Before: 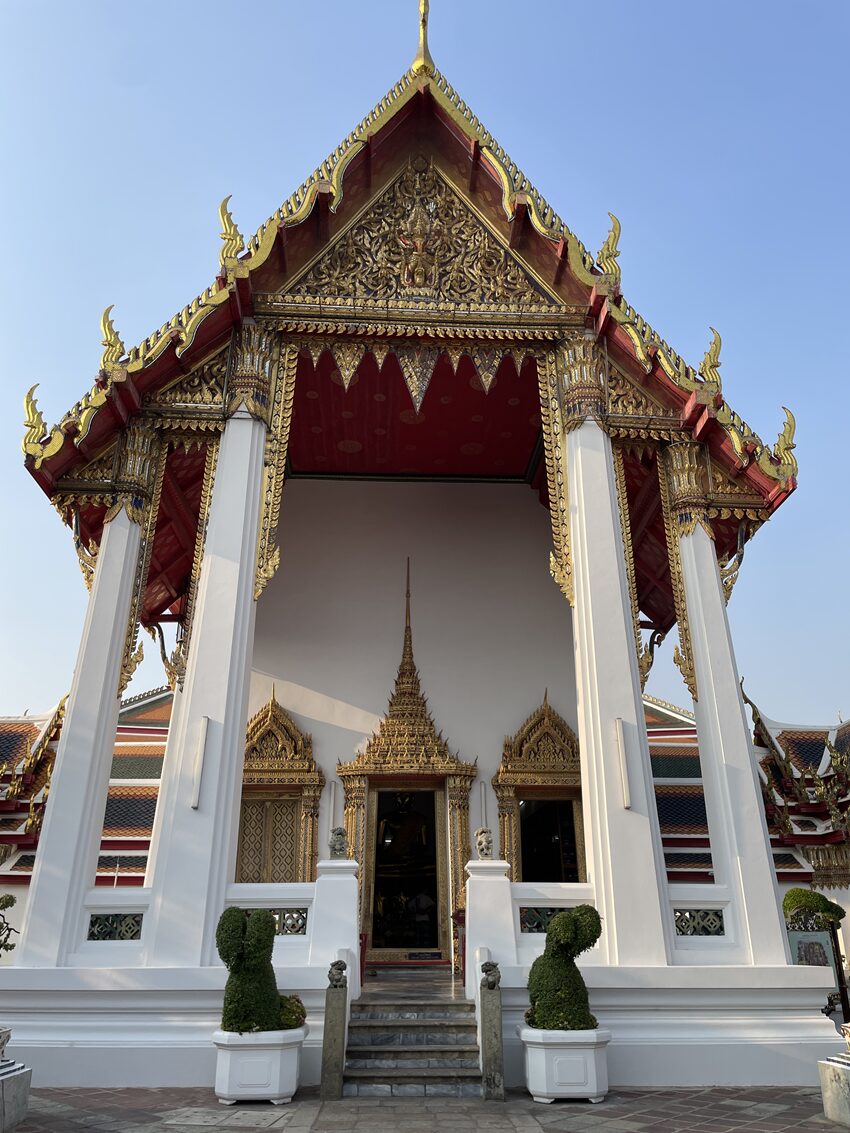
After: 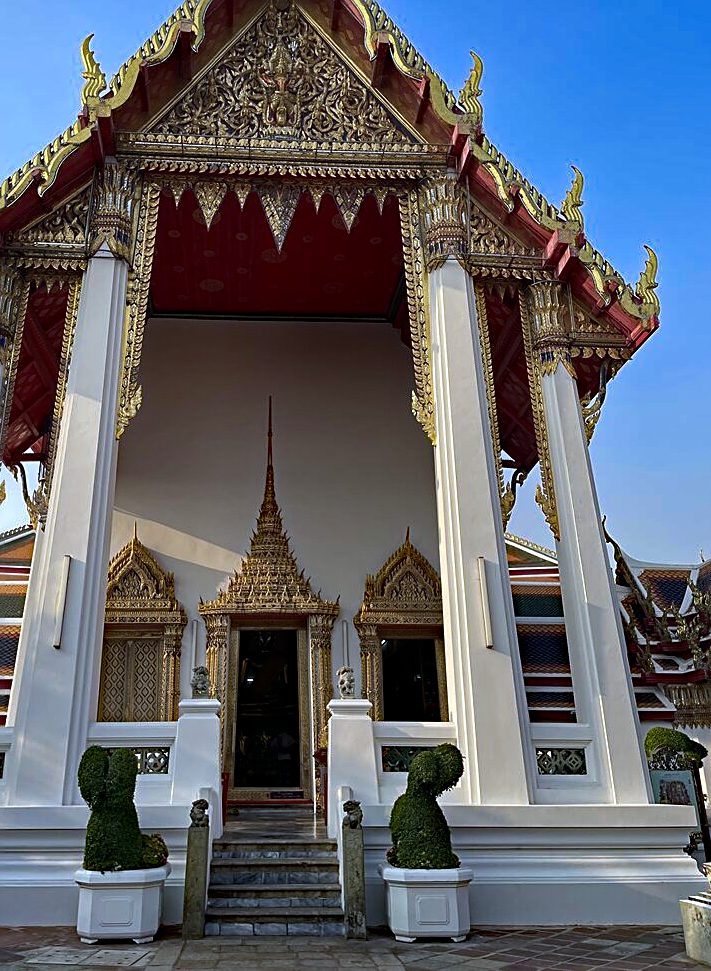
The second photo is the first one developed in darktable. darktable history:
haze removal: strength 0.53, distance 0.925, compatibility mode true, adaptive false
sharpen: on, module defaults
contrast brightness saturation: contrast 0.03, brightness -0.04
color calibration: output R [0.994, 0.059, -0.119, 0], output G [-0.036, 1.09, -0.119, 0], output B [0.078, -0.108, 0.961, 0], illuminant custom, x 0.371, y 0.382, temperature 4281.14 K
crop: left 16.315%, top 14.246%
